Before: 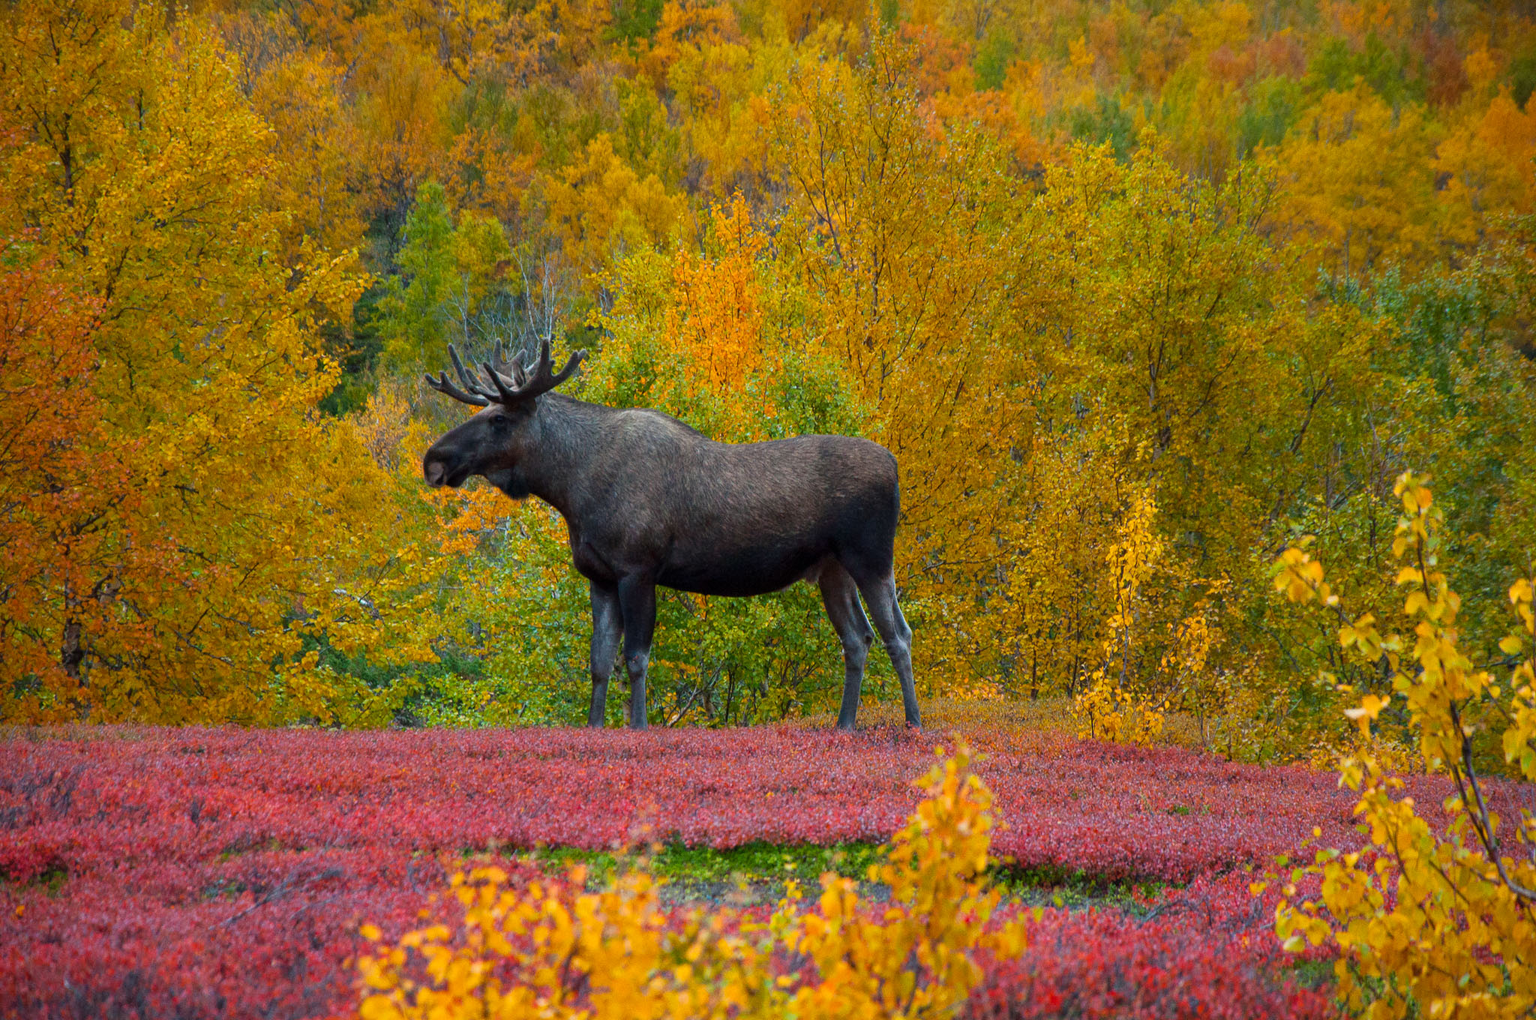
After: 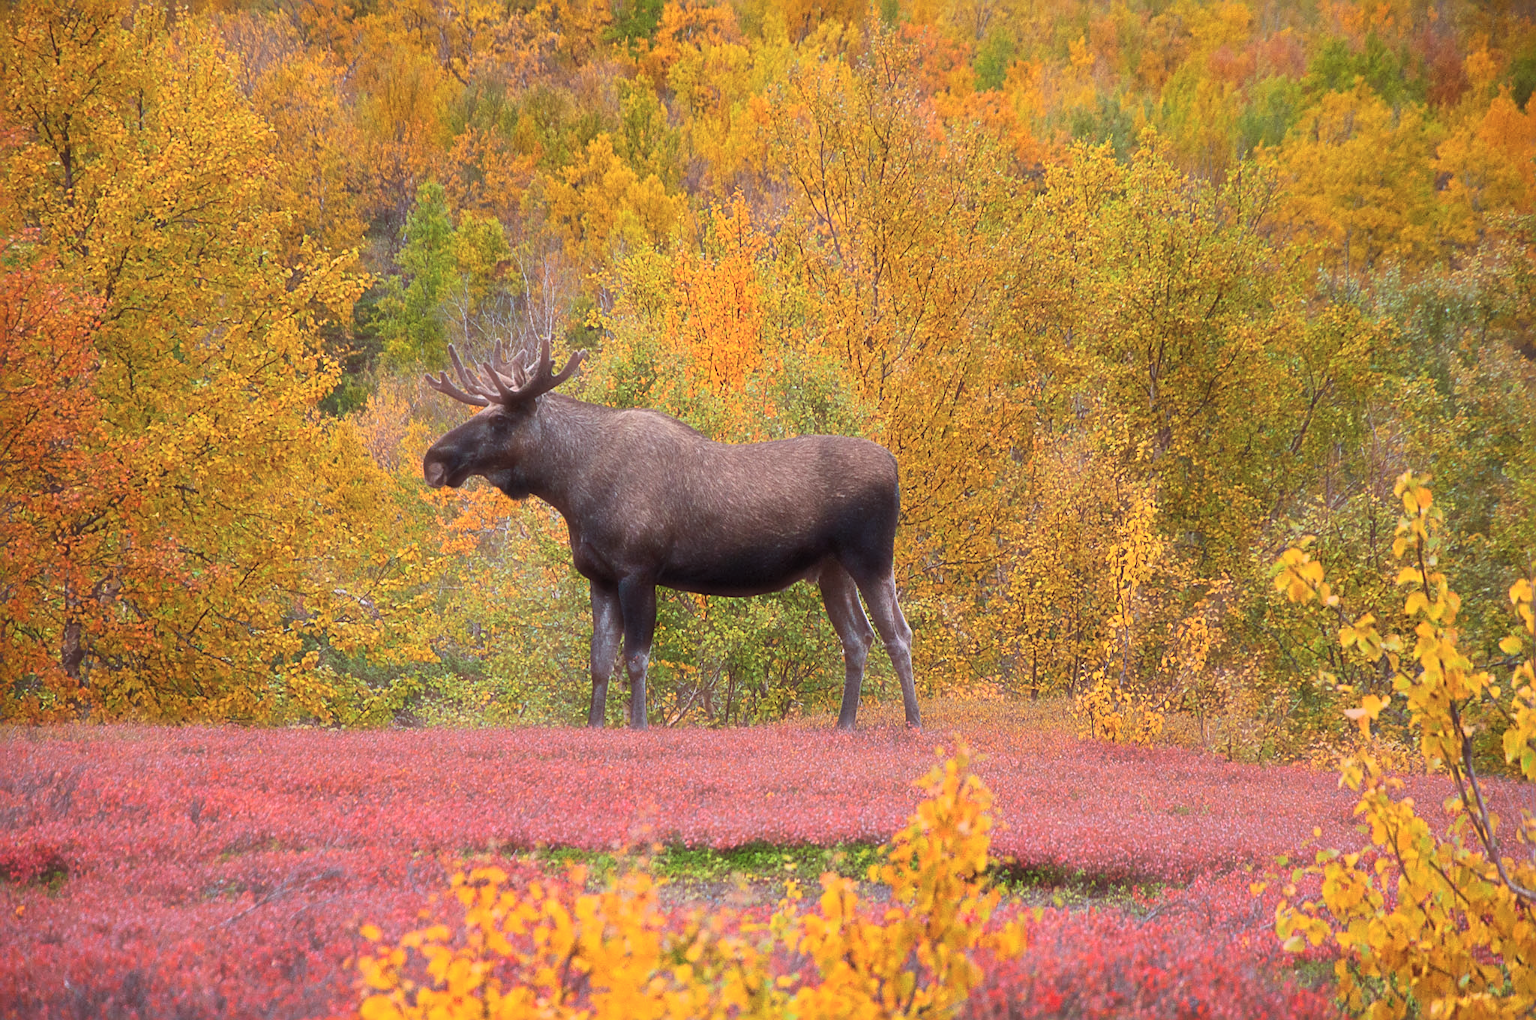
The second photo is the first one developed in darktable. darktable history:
haze removal: strength -0.887, distance 0.23, compatibility mode true, adaptive false
sharpen: radius 2.805, amount 0.708
contrast brightness saturation: contrast 0.203, brightness 0.165, saturation 0.219
